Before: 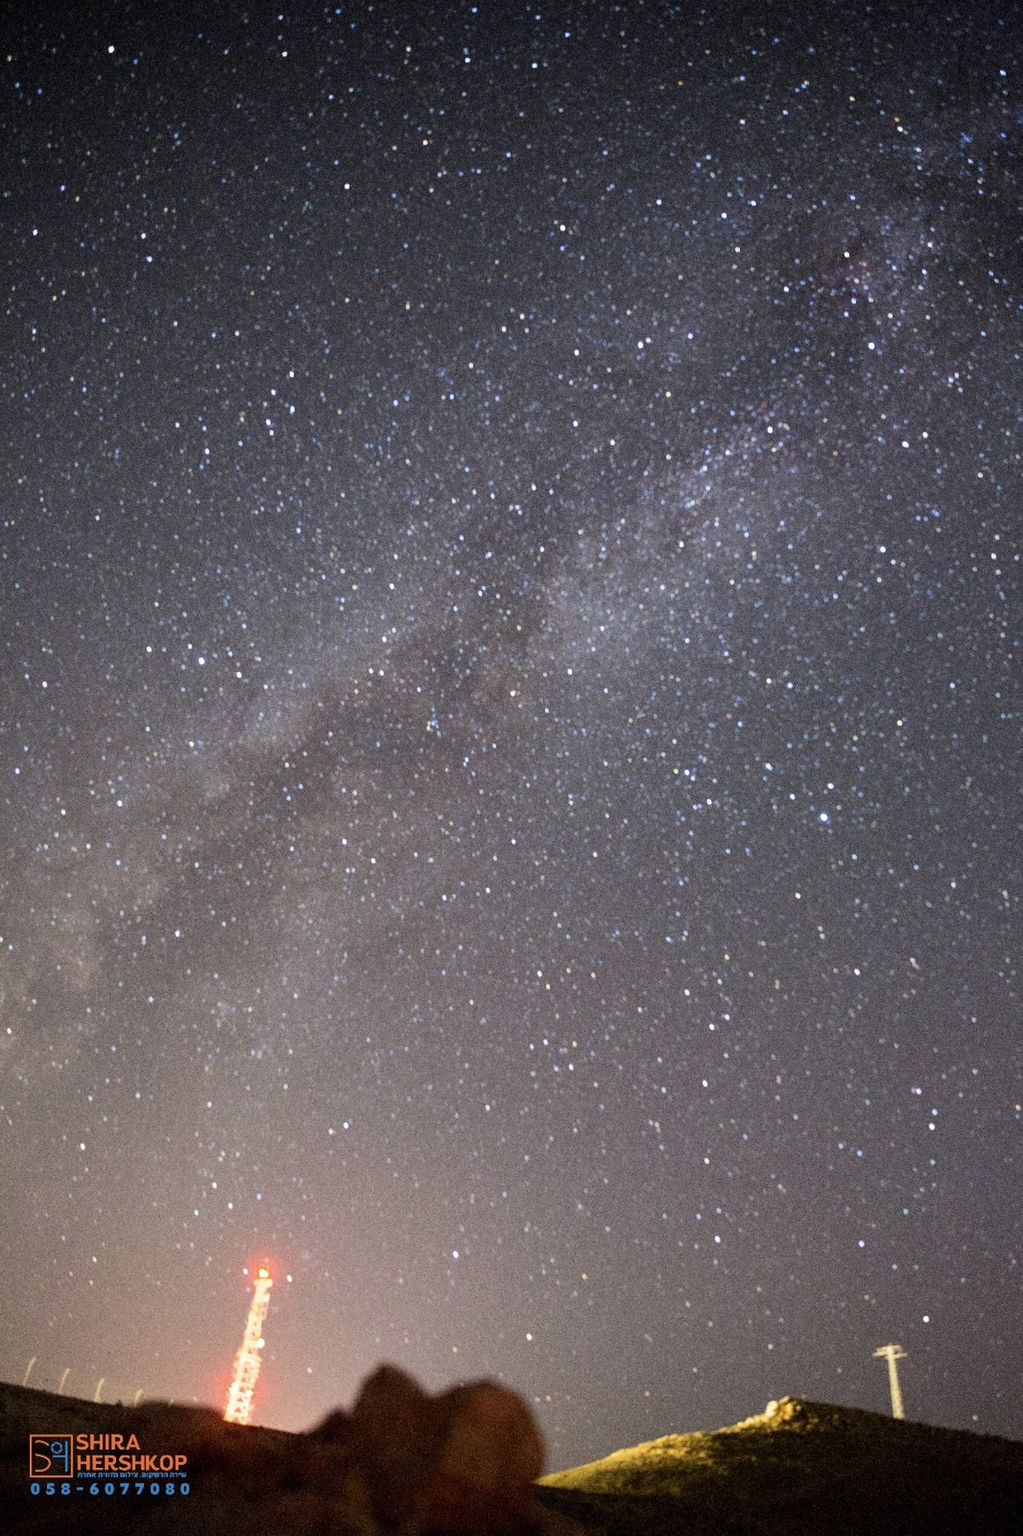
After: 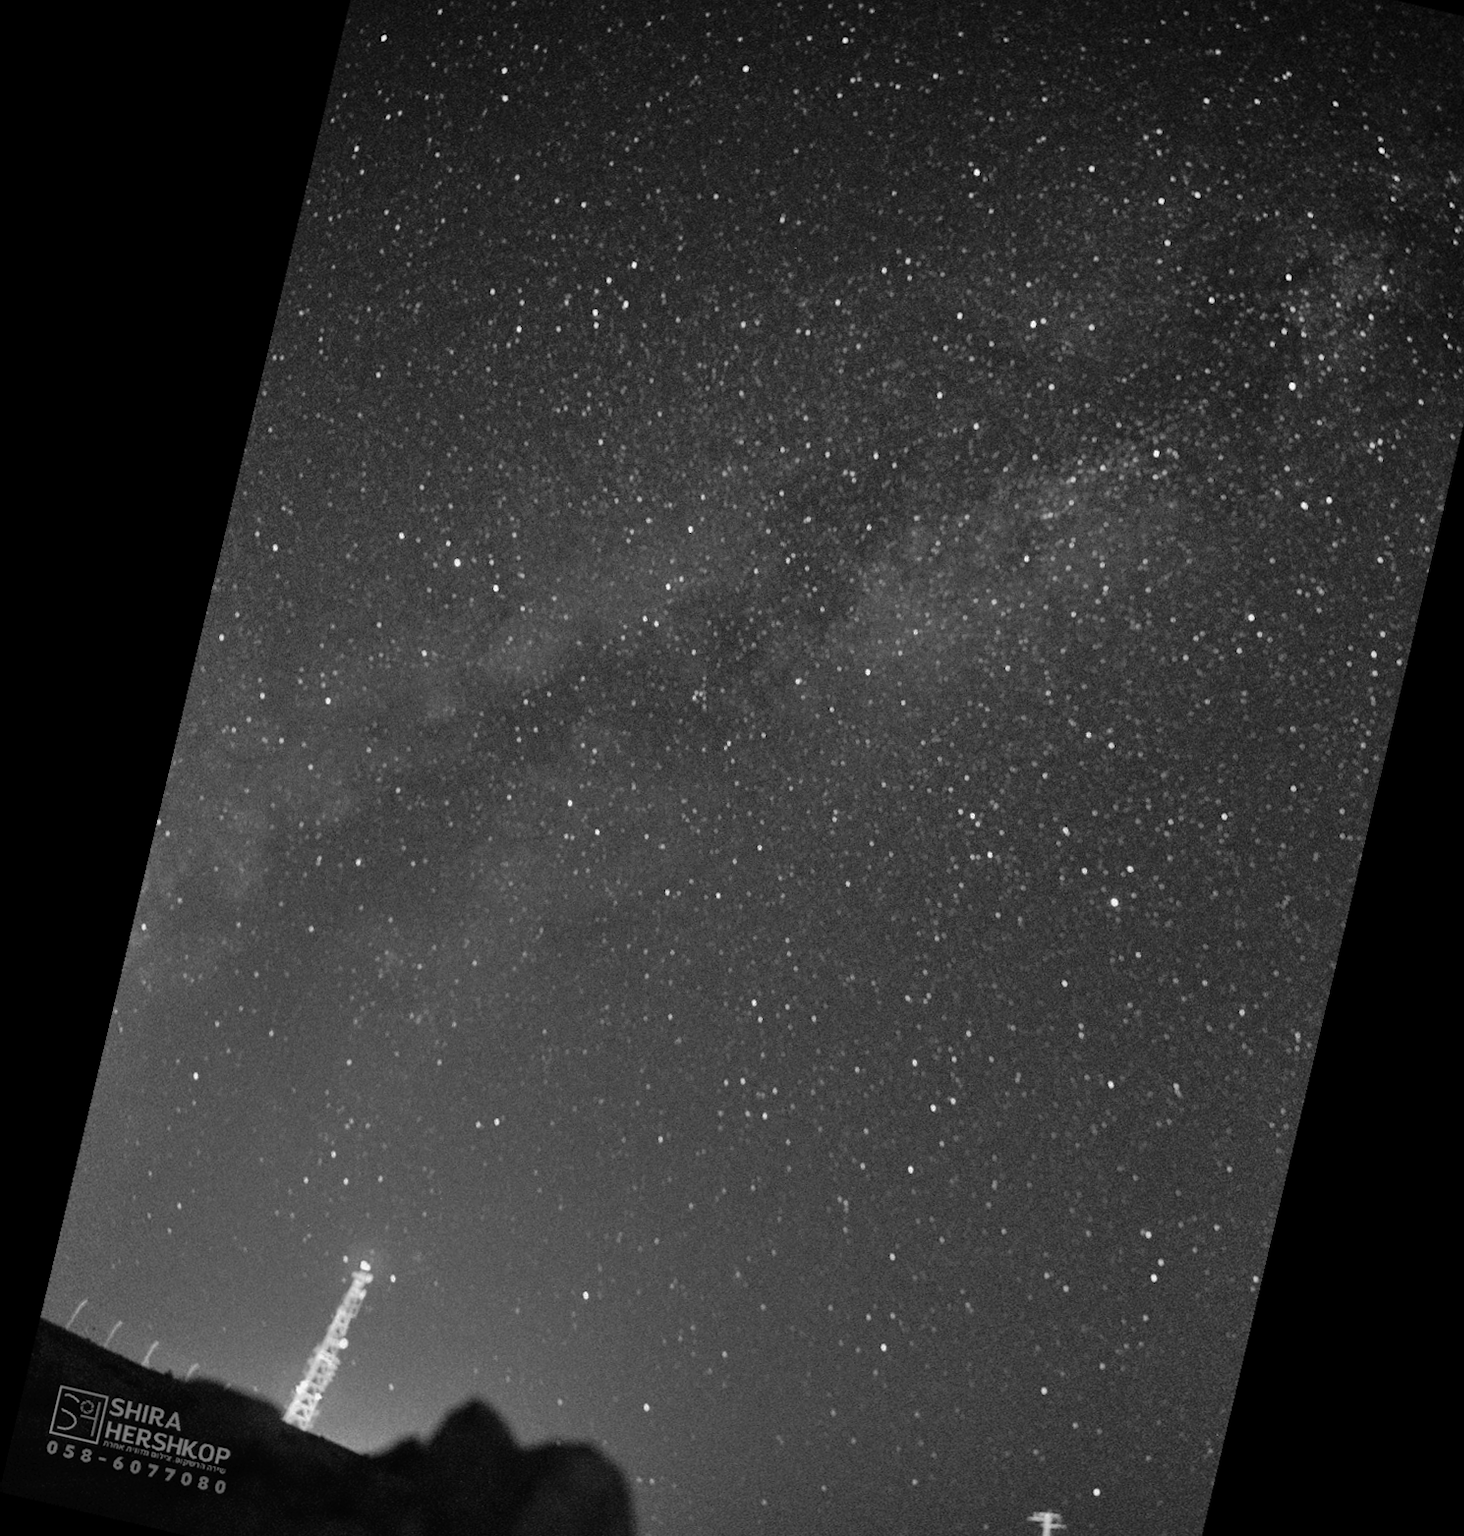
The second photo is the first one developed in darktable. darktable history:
crop and rotate: angle 0.03°, top 11.643%, right 5.651%, bottom 11.189%
rotate and perspective: rotation 13.27°, automatic cropping off
tone curve: curves: ch0 [(0, 0) (0.003, 0.008) (0.011, 0.011) (0.025, 0.014) (0.044, 0.021) (0.069, 0.029) (0.1, 0.042) (0.136, 0.06) (0.177, 0.09) (0.224, 0.126) (0.277, 0.177) (0.335, 0.243) (0.399, 0.31) (0.468, 0.388) (0.543, 0.484) (0.623, 0.585) (0.709, 0.683) (0.801, 0.775) (0.898, 0.873) (1, 1)], preserve colors none
base curve: curves: ch0 [(0, 0) (0.826, 0.587) (1, 1)]
color zones: curves: ch1 [(0, -0.394) (0.143, -0.394) (0.286, -0.394) (0.429, -0.392) (0.571, -0.391) (0.714, -0.391) (0.857, -0.391) (1, -0.394)]
white balance: red 1, blue 1
shadows and highlights: shadows 43.71, white point adjustment -1.46, soften with gaussian
monochrome: a -6.99, b 35.61, size 1.4
